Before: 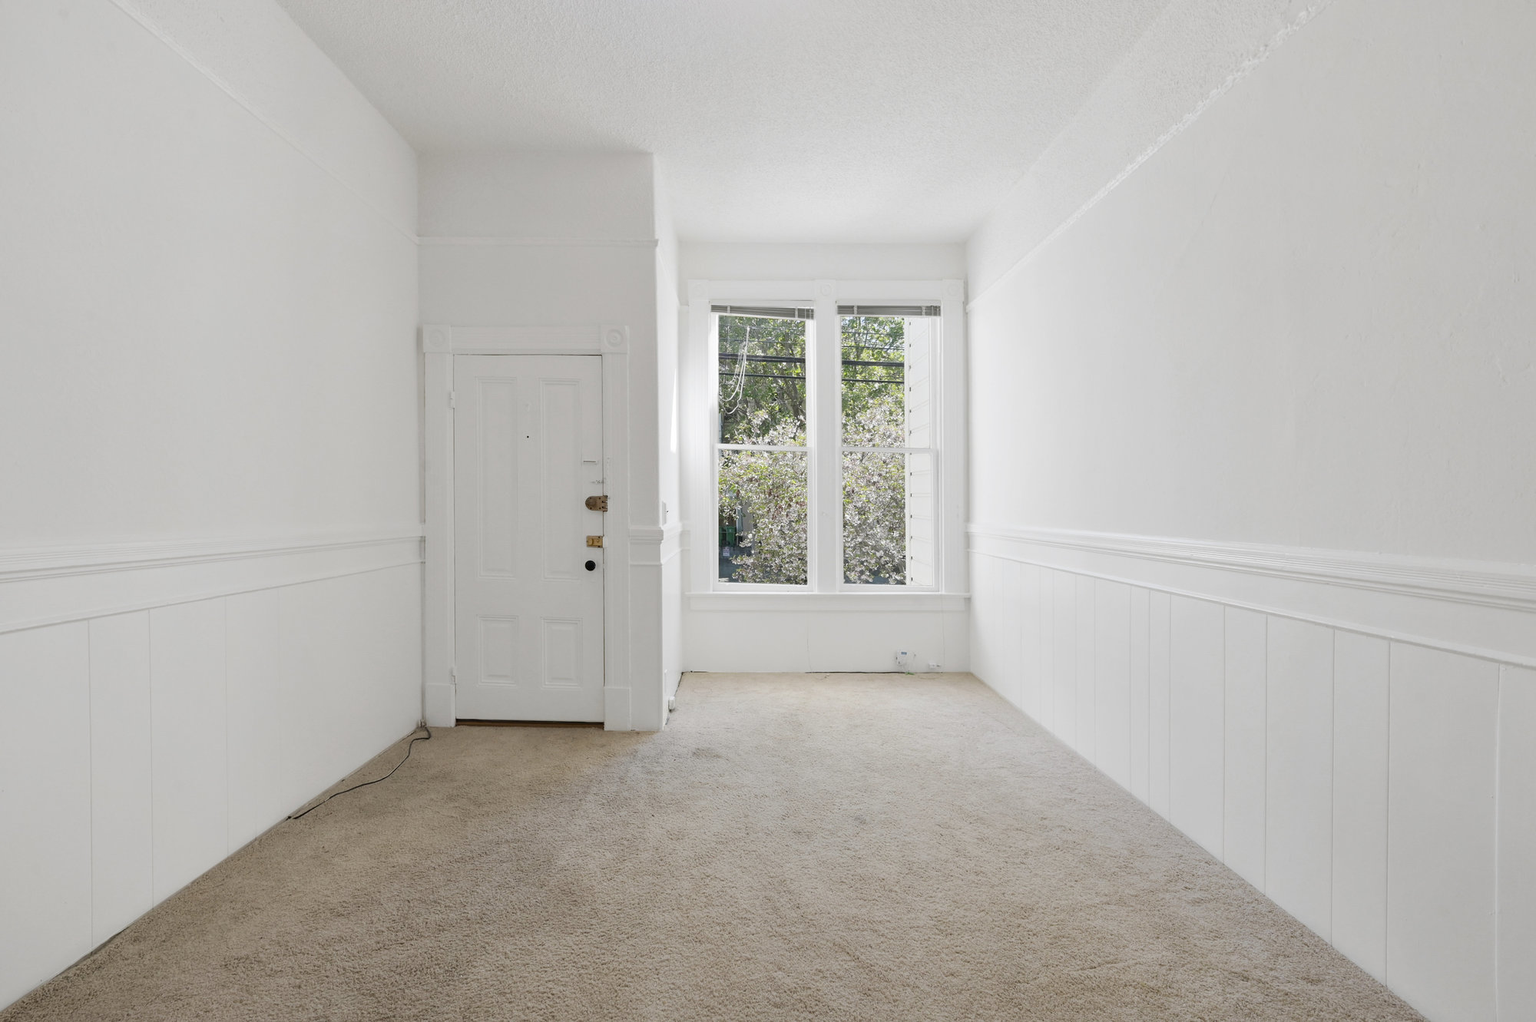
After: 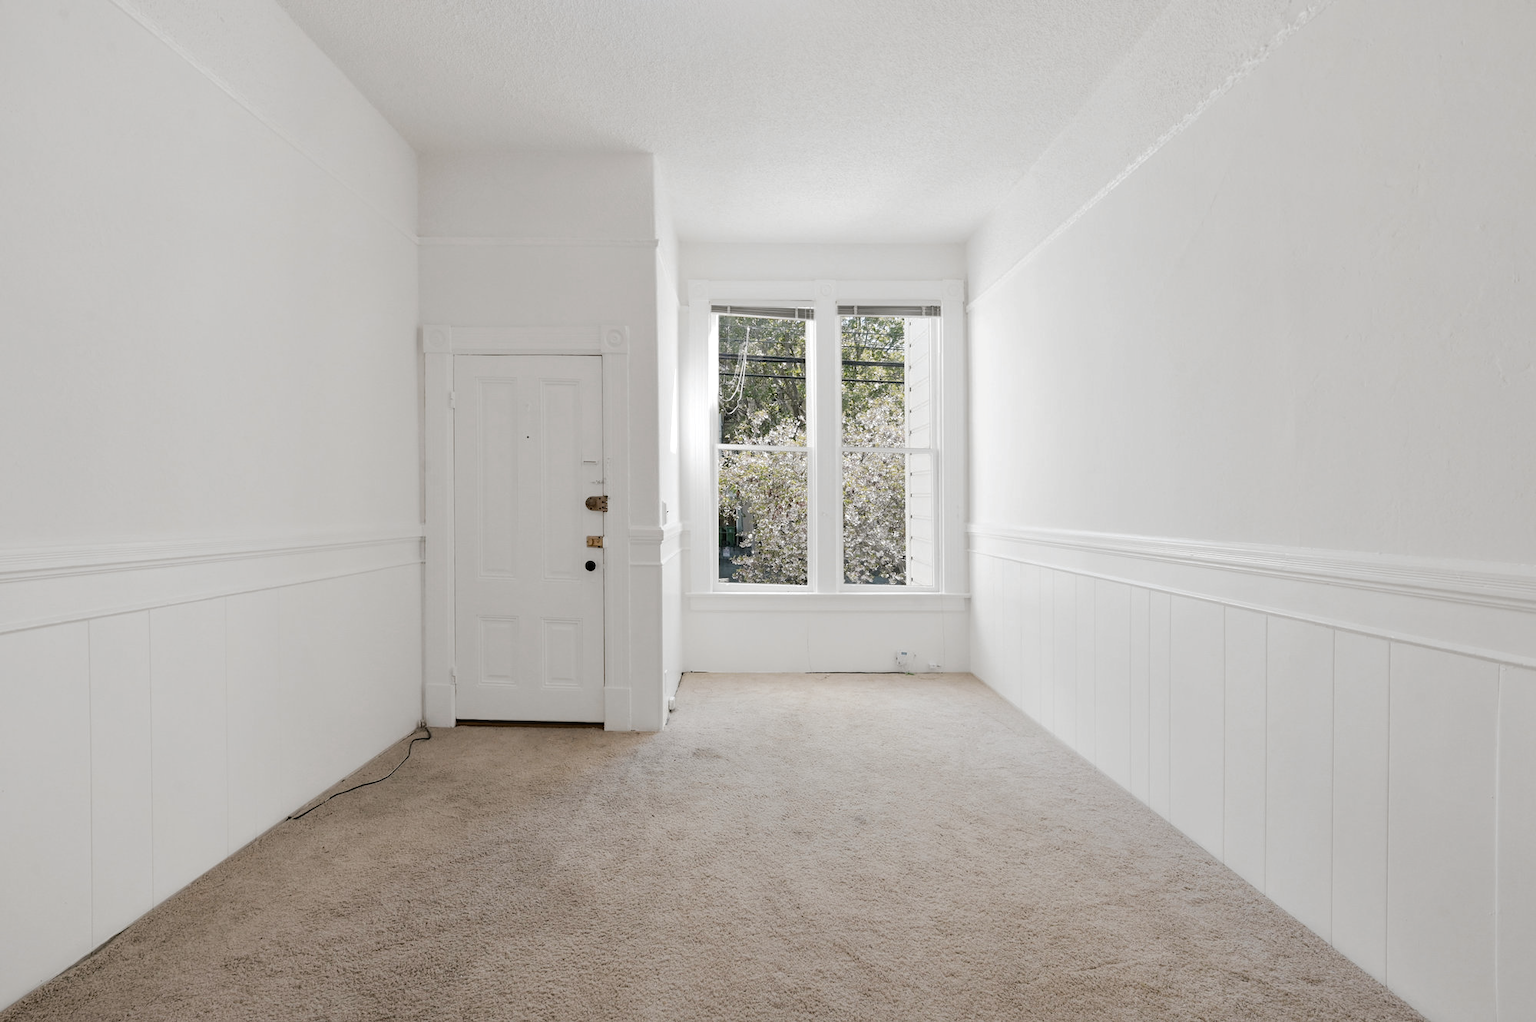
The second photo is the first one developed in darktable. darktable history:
tone curve: curves: ch0 [(0, 0) (0.003, 0.003) (0.011, 0.003) (0.025, 0.007) (0.044, 0.014) (0.069, 0.02) (0.1, 0.03) (0.136, 0.054) (0.177, 0.099) (0.224, 0.156) (0.277, 0.227) (0.335, 0.302) (0.399, 0.375) (0.468, 0.456) (0.543, 0.54) (0.623, 0.625) (0.709, 0.717) (0.801, 0.807) (0.898, 0.895) (1, 1)], preserve colors none
color look up table: target L [86.64, 76.78, 74, 78.98, 75.6, 57.21, 68.4, 58.18, 60.34, 53, 44.1, 28.72, 21.18, 16.82, 201.64, 105.77, 76.41, 81.04, 68.89, 62.48, 65.93, 53.69, 62.33, 47.19, 48.06, 43.67, 34.46, 29.96, 15.08, 84.56, 78.16, 76.74, 74.85, 66.45, 58.65, 54.27, 45.38, 53.47, 45.77, 36.15, 27.3, 32.89, 15.47, 0.592, 86.84, 72.88, 63.25, 58.81, 37.32], target a [-11.7, -12.57, -18.77, -46.87, 1.337, -47.47, -0.24, -43.86, -20.73, -18.08, -2.703, -22.64, -14.18, -0.261, 0, 0.001, -6.424, 3.246, 13.44, 18.23, 21.61, 30.31, 20.2, 48.92, 52.86, 48.85, 33.89, 24.62, 17.07, -0.134, 12.58, 7.019, 21.09, 35.81, 37.61, 43.72, 12.68, 41.32, -1.455, -0.158, 26.32, 17.92, 8.091, -0.371, -14.36, -23.53, -37.49, -2.824, -7.781], target b [12.88, 52.13, 47.21, -6.088, 54.96, 40.99, 7.167, 21.74, 21.21, 40.4, 30.57, 20.81, 3.115, 18.62, -0.001, -0.004, 40.45, 20.94, 19.74, 49.74, 10.15, 44.8, 35.43, 11.97, 12.99, 35.54, 15.37, 26.66, 19.53, 0.496, -6.185, -14.43, -25.07, -23.1, 0.134, -22.64, -14.36, -47.97, -45.76, 0.583, -1.864, -56.23, -15.83, 0.885, -10.76, -26.4, -3.328, -13.16, -21.61], num patches 49
